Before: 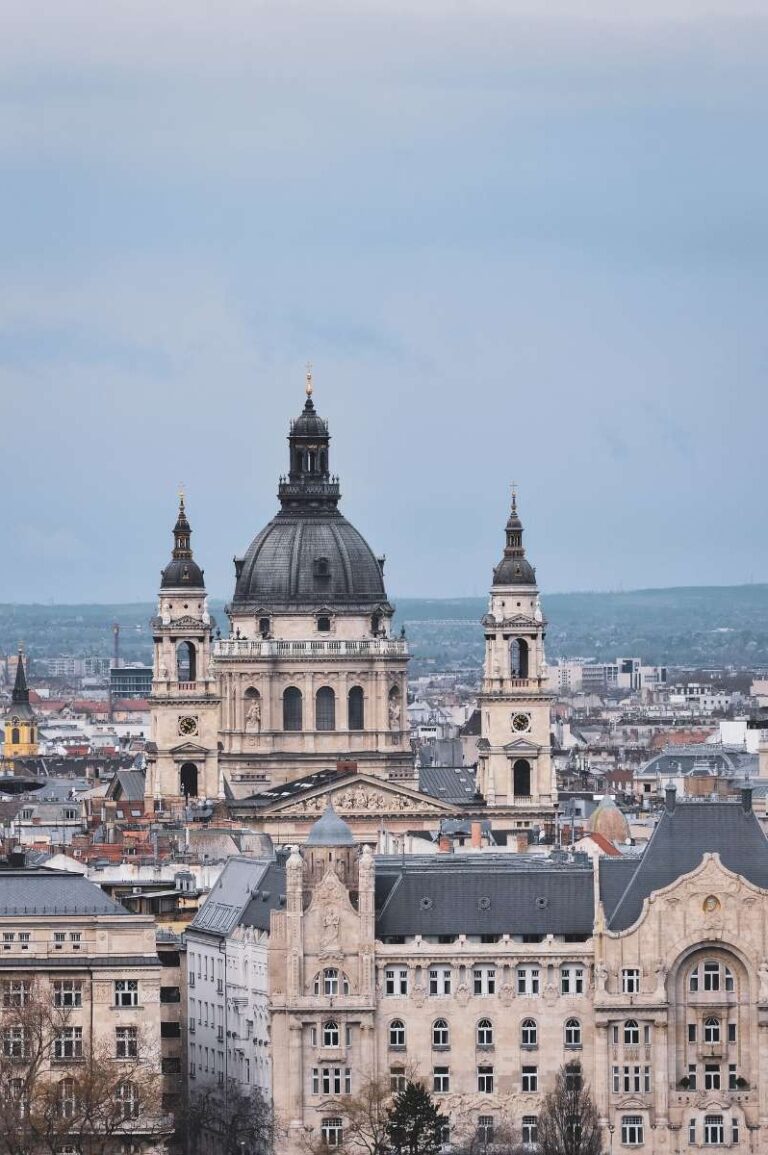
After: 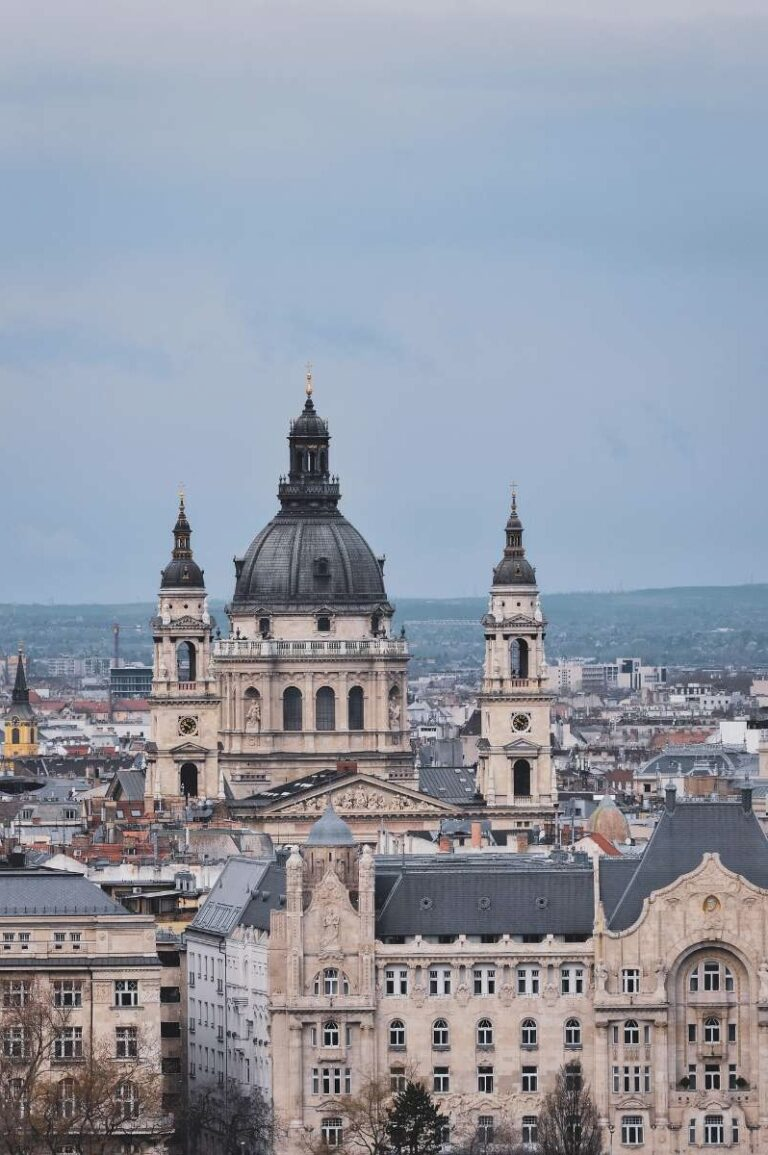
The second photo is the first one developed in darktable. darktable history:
exposure: exposure -0.177 EV, compensate highlight preservation false
